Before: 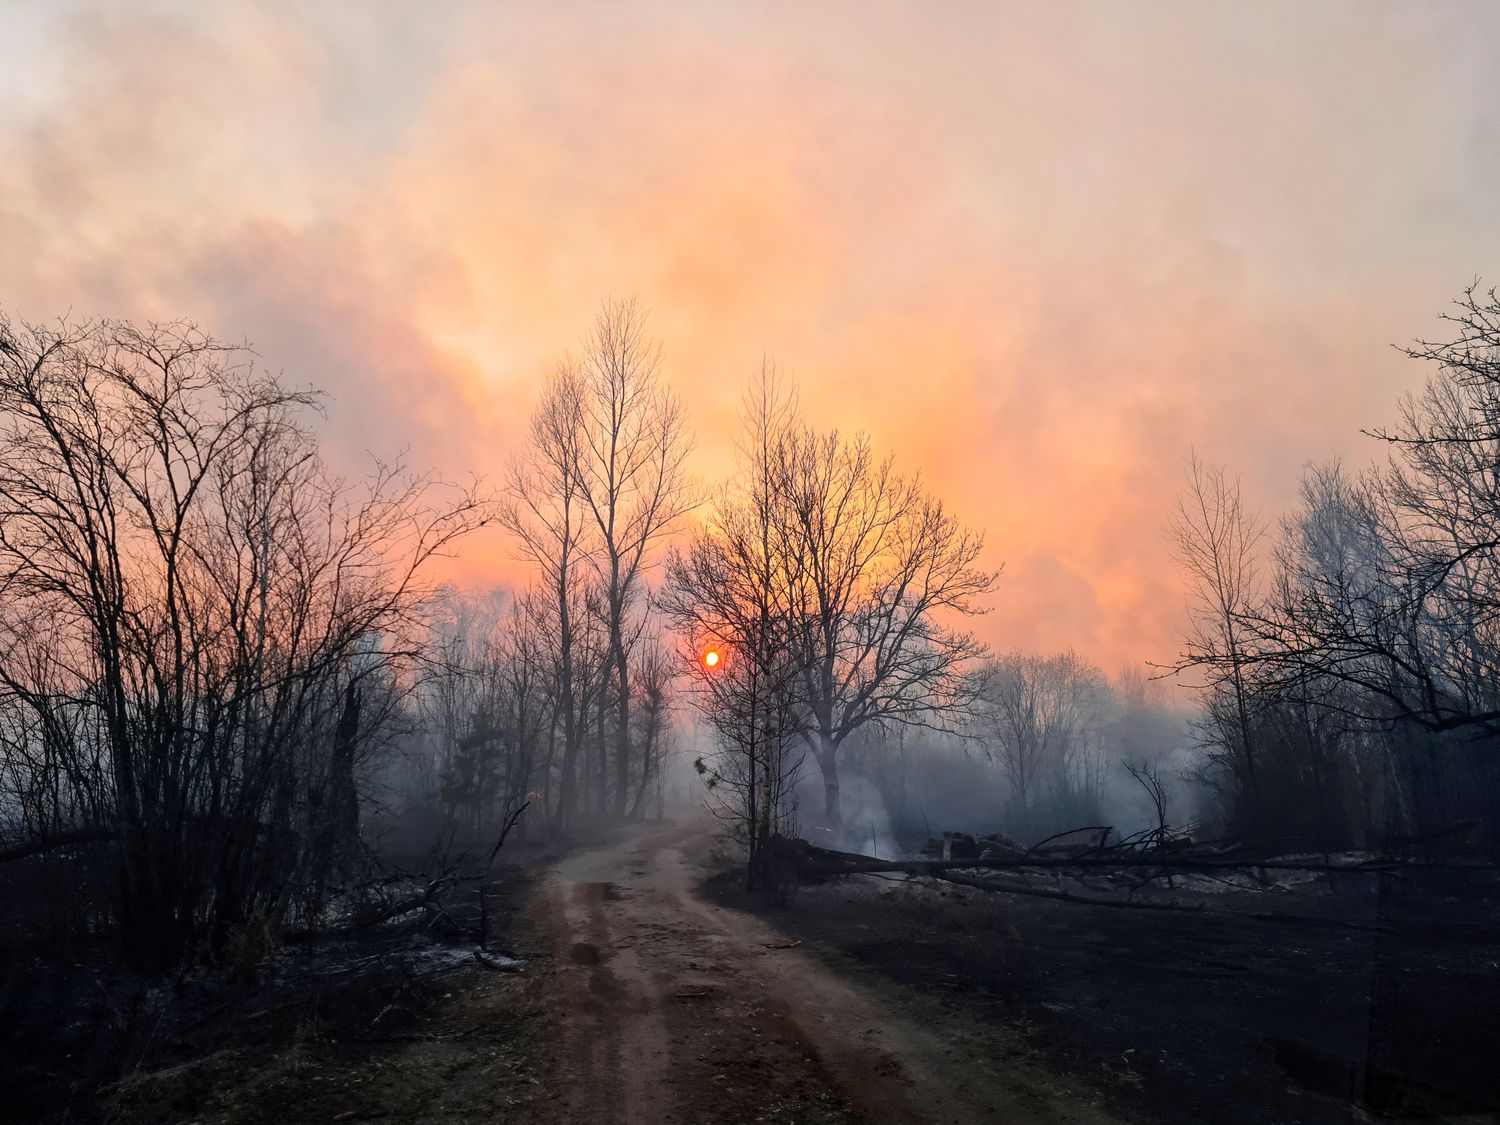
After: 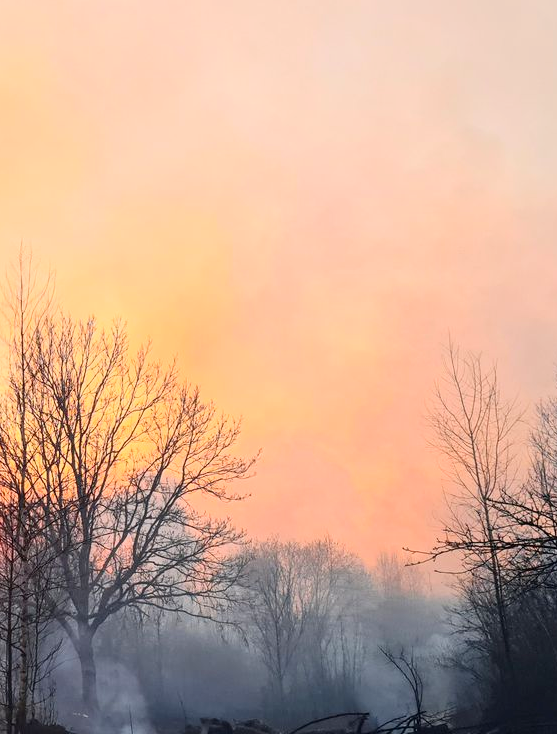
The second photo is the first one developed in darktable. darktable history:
crop and rotate: left 49.569%, top 10.139%, right 13.255%, bottom 24.55%
base curve: curves: ch0 [(0, 0) (0.088, 0.125) (0.176, 0.251) (0.354, 0.501) (0.613, 0.749) (1, 0.877)]
